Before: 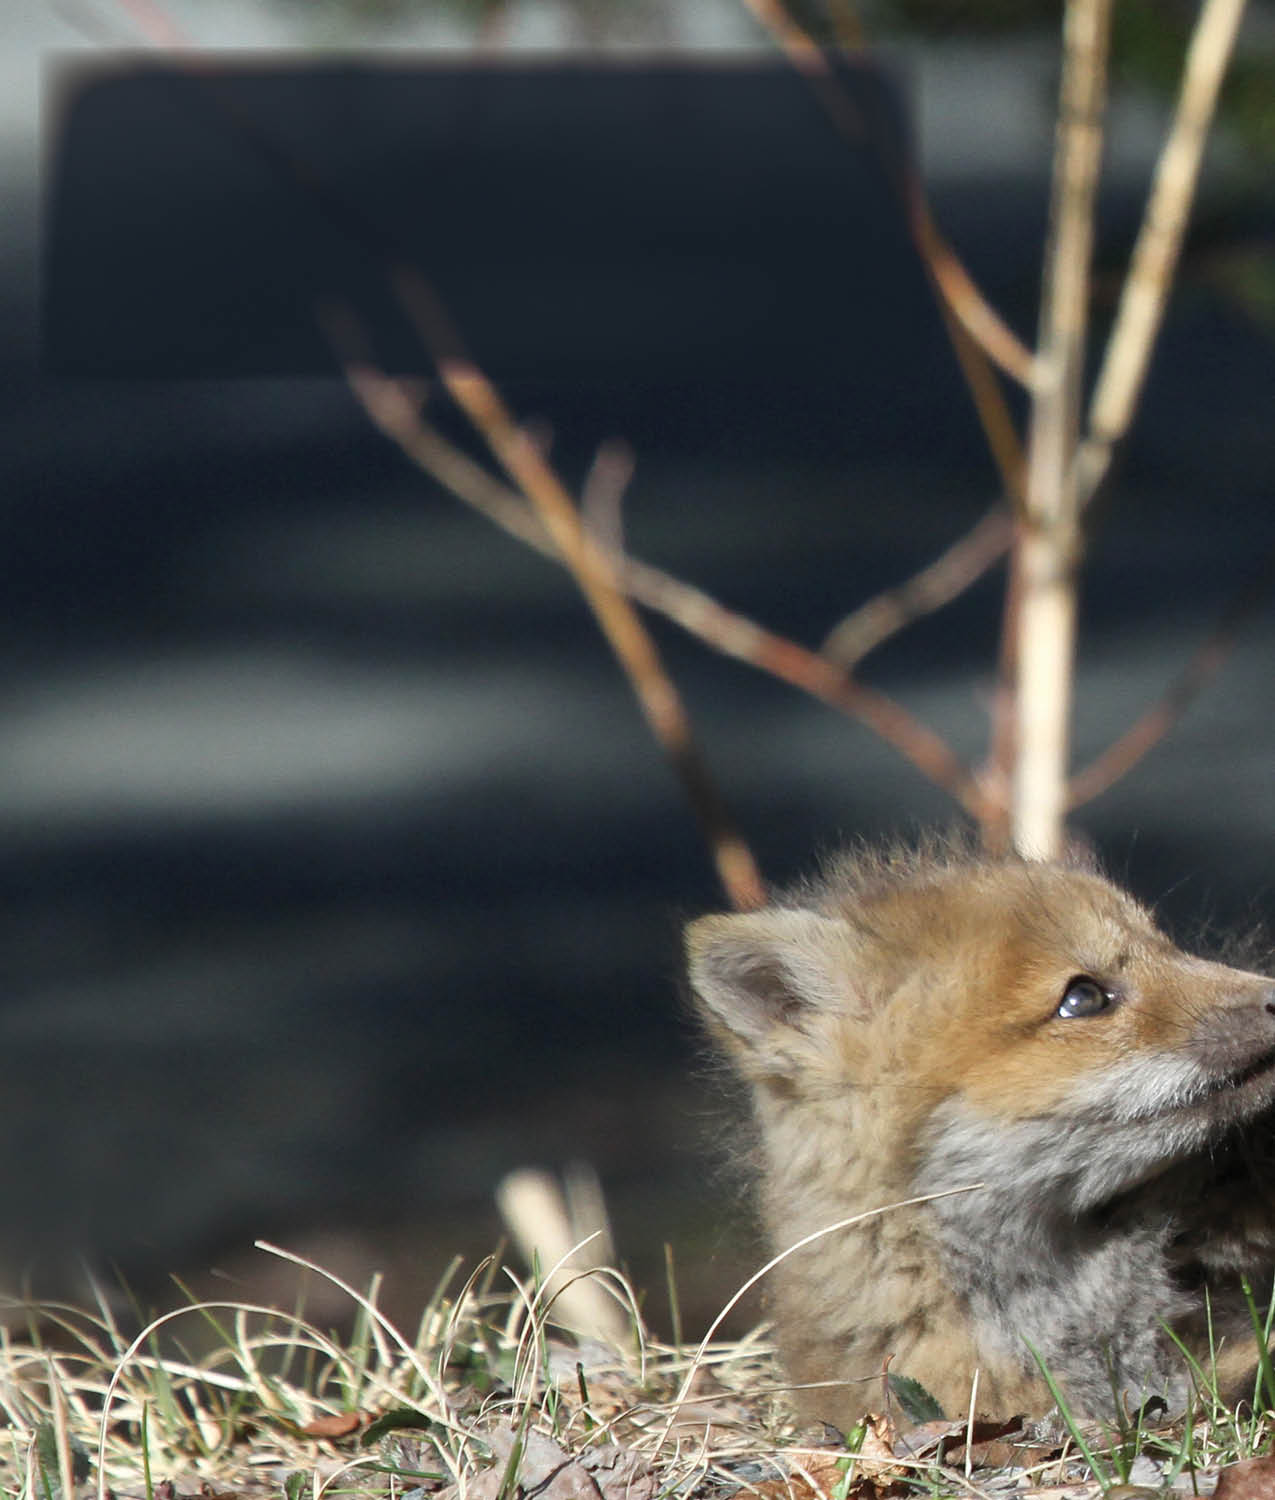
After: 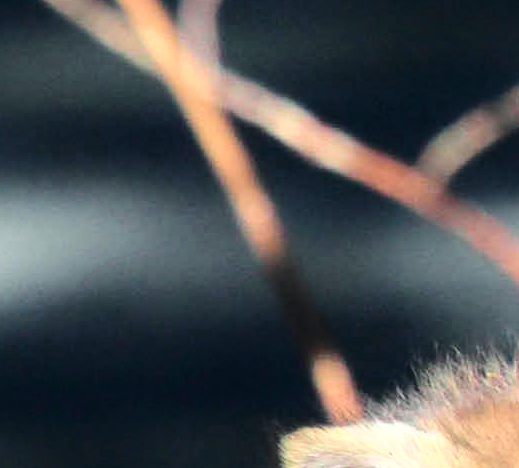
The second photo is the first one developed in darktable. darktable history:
crop: left 31.695%, top 32.504%, right 27.596%, bottom 36.281%
tone curve: curves: ch0 [(0, 0.023) (0.087, 0.065) (0.184, 0.168) (0.45, 0.54) (0.57, 0.683) (0.722, 0.825) (0.877, 0.948) (1, 1)]; ch1 [(0, 0) (0.388, 0.369) (0.44, 0.44) (0.489, 0.481) (0.534, 0.561) (0.657, 0.659) (1, 1)]; ch2 [(0, 0) (0.353, 0.317) (0.408, 0.427) (0.472, 0.46) (0.5, 0.496) (0.537, 0.534) (0.576, 0.592) (0.625, 0.631) (1, 1)], color space Lab, independent channels, preserve colors none
tone equalizer: -8 EV -1.05 EV, -7 EV -1.04 EV, -6 EV -0.895 EV, -5 EV -0.598 EV, -3 EV 0.575 EV, -2 EV 0.861 EV, -1 EV 0.998 EV, +0 EV 1.08 EV
